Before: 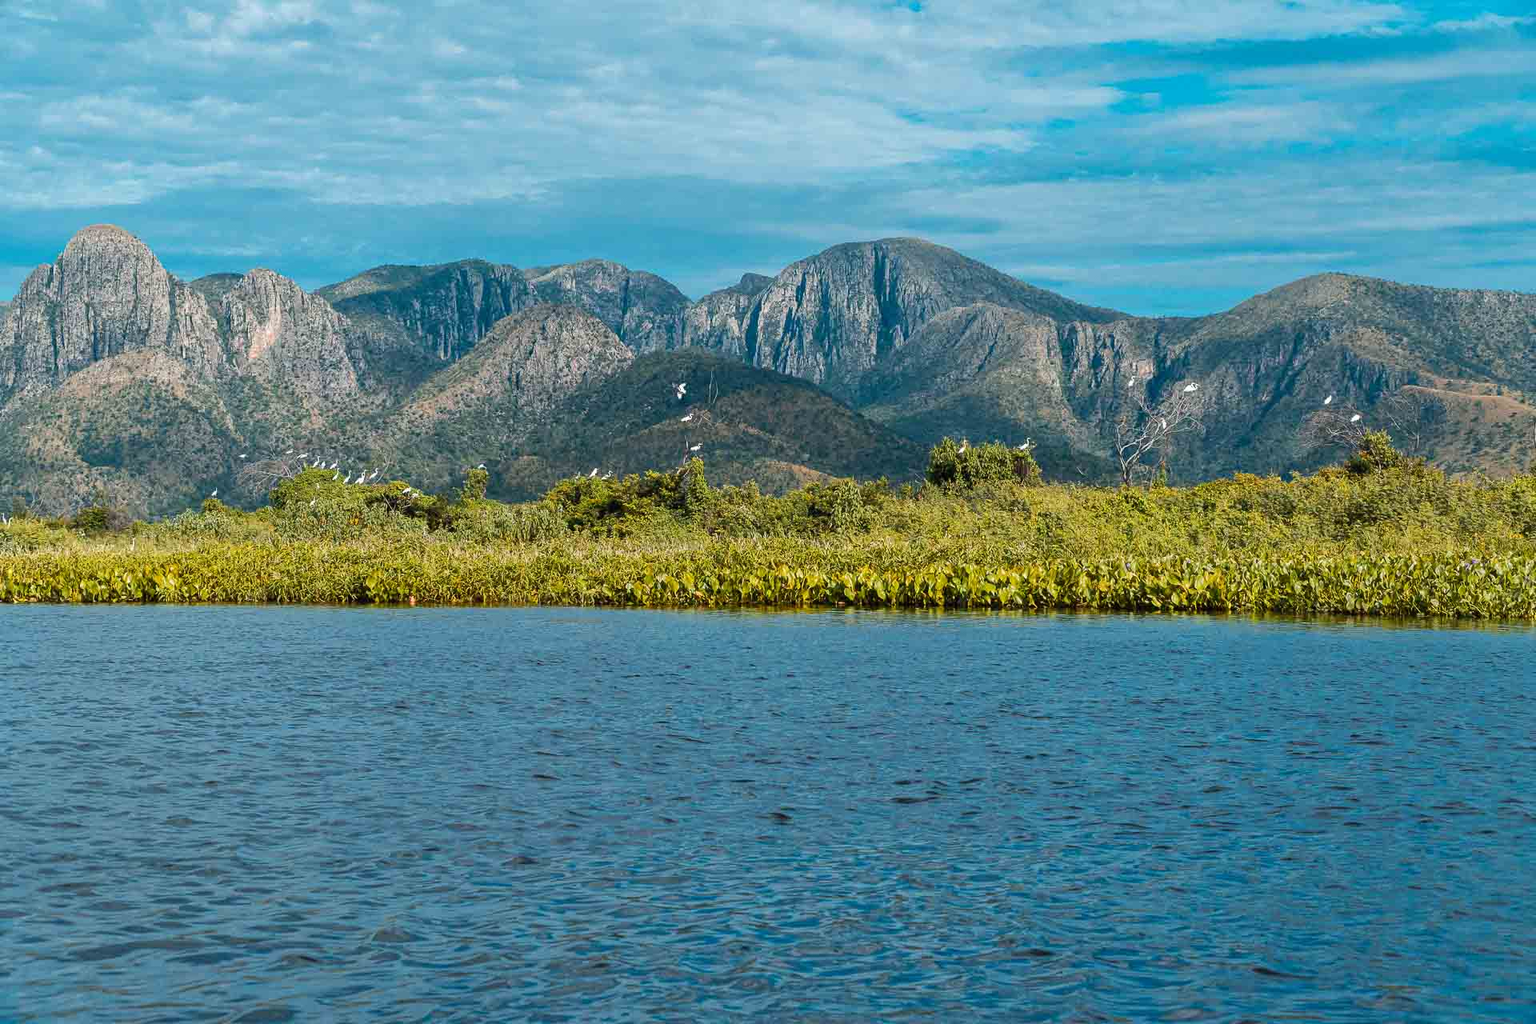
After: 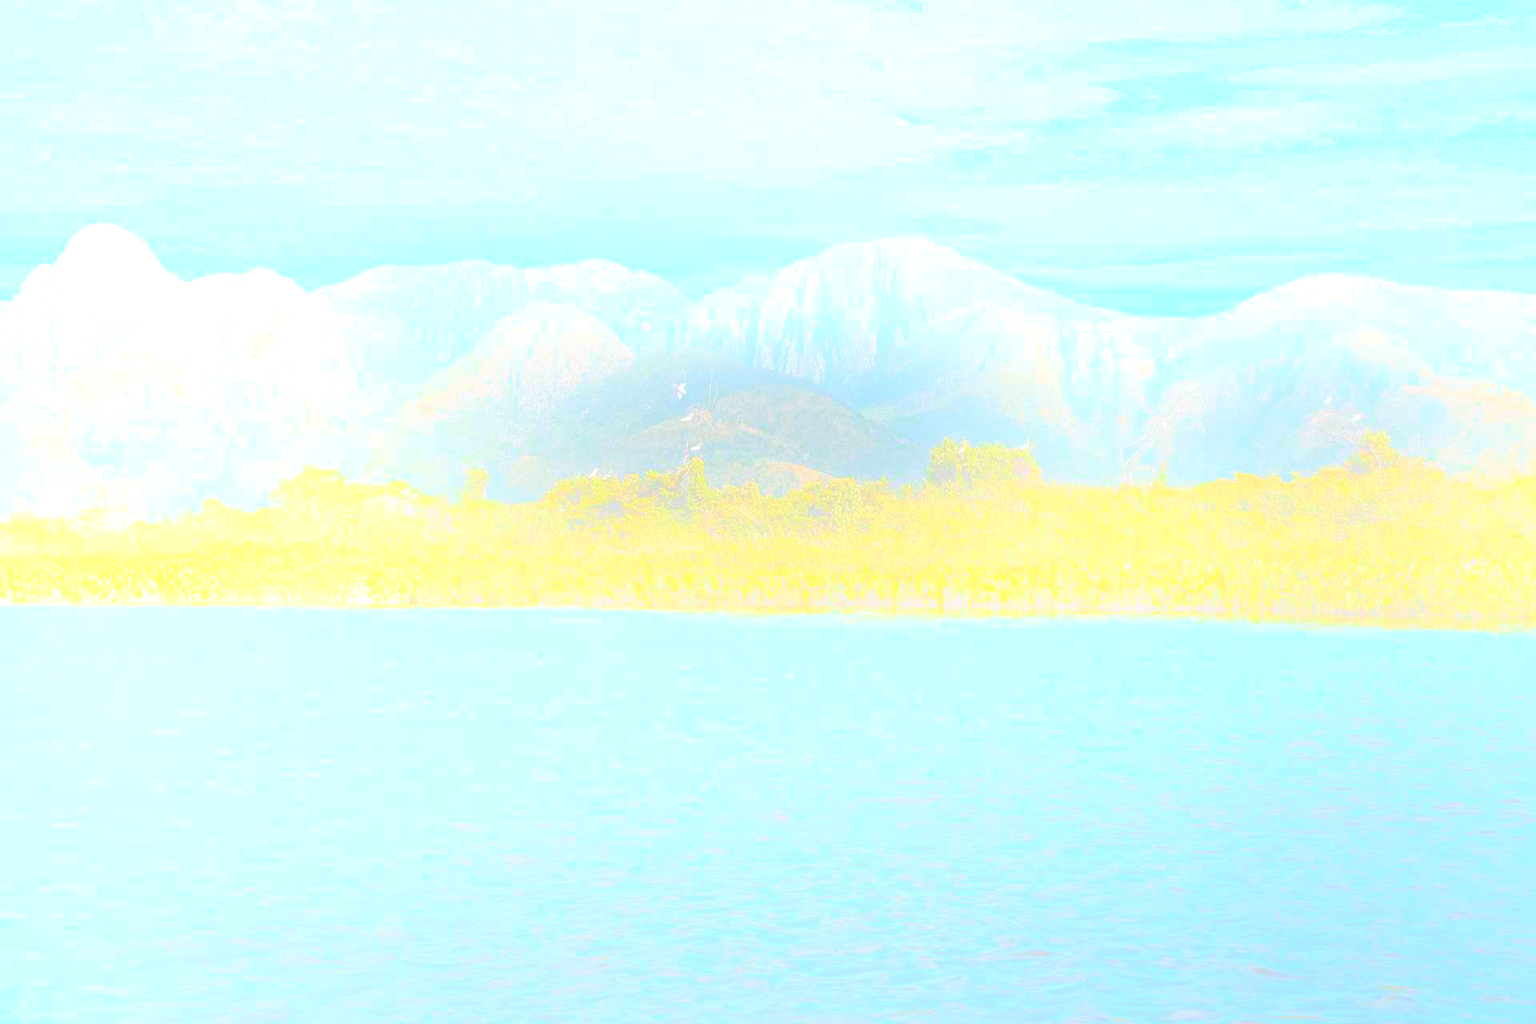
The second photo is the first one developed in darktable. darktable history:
contrast brightness saturation: contrast 0.15, brightness 0.05
bloom: size 25%, threshold 5%, strength 90%
